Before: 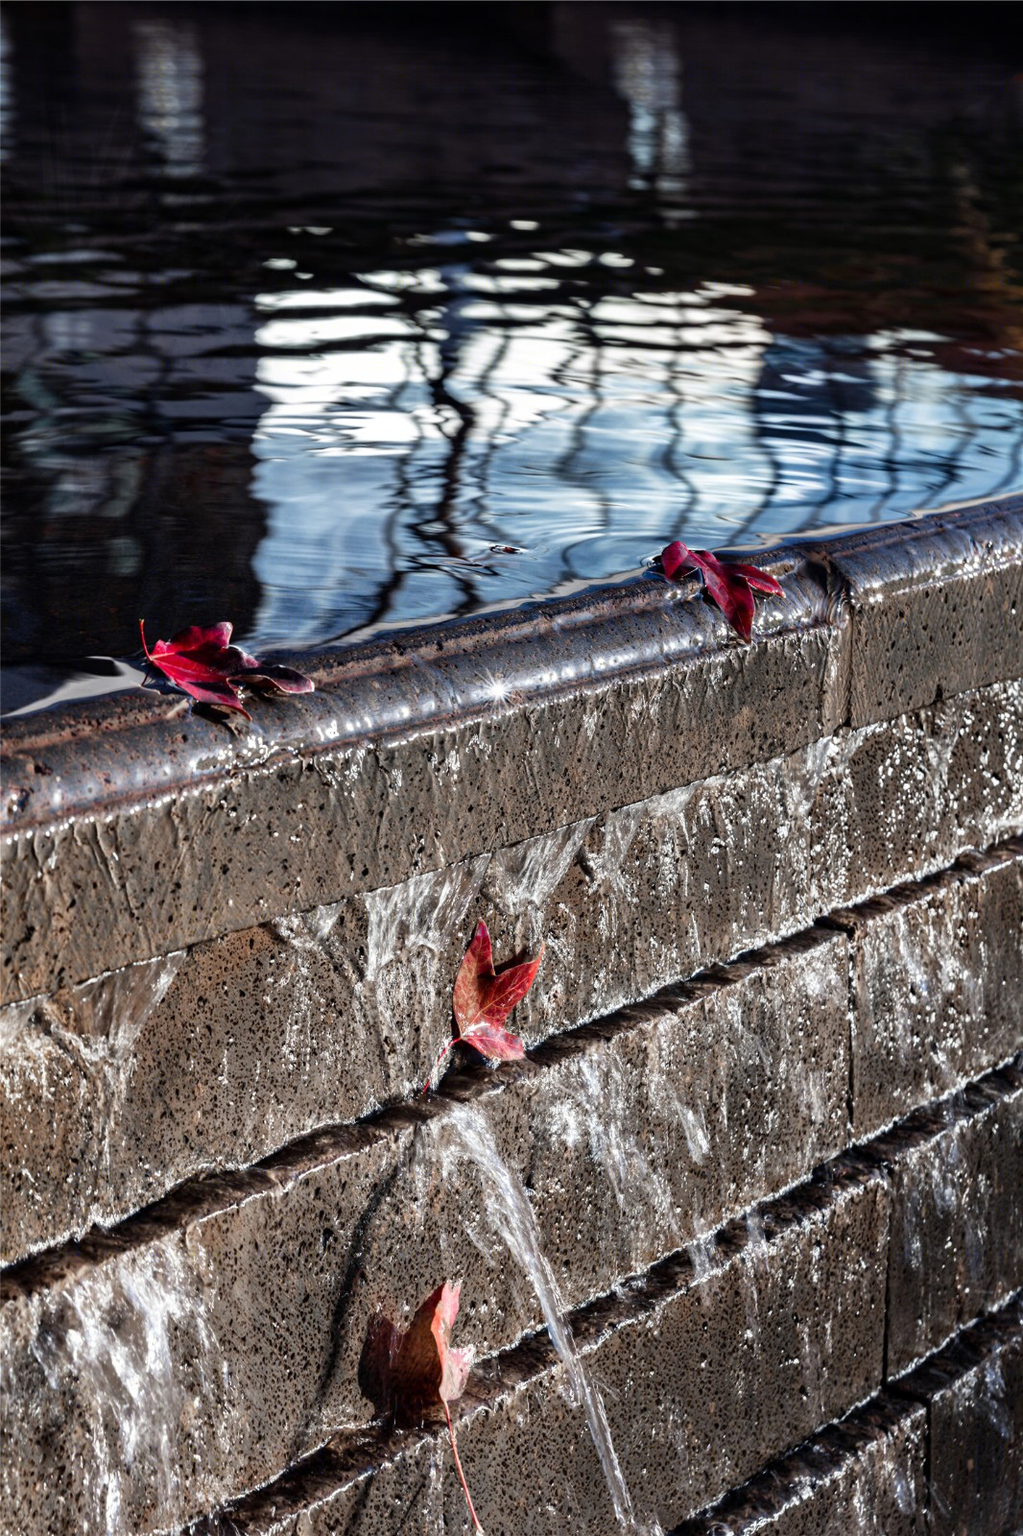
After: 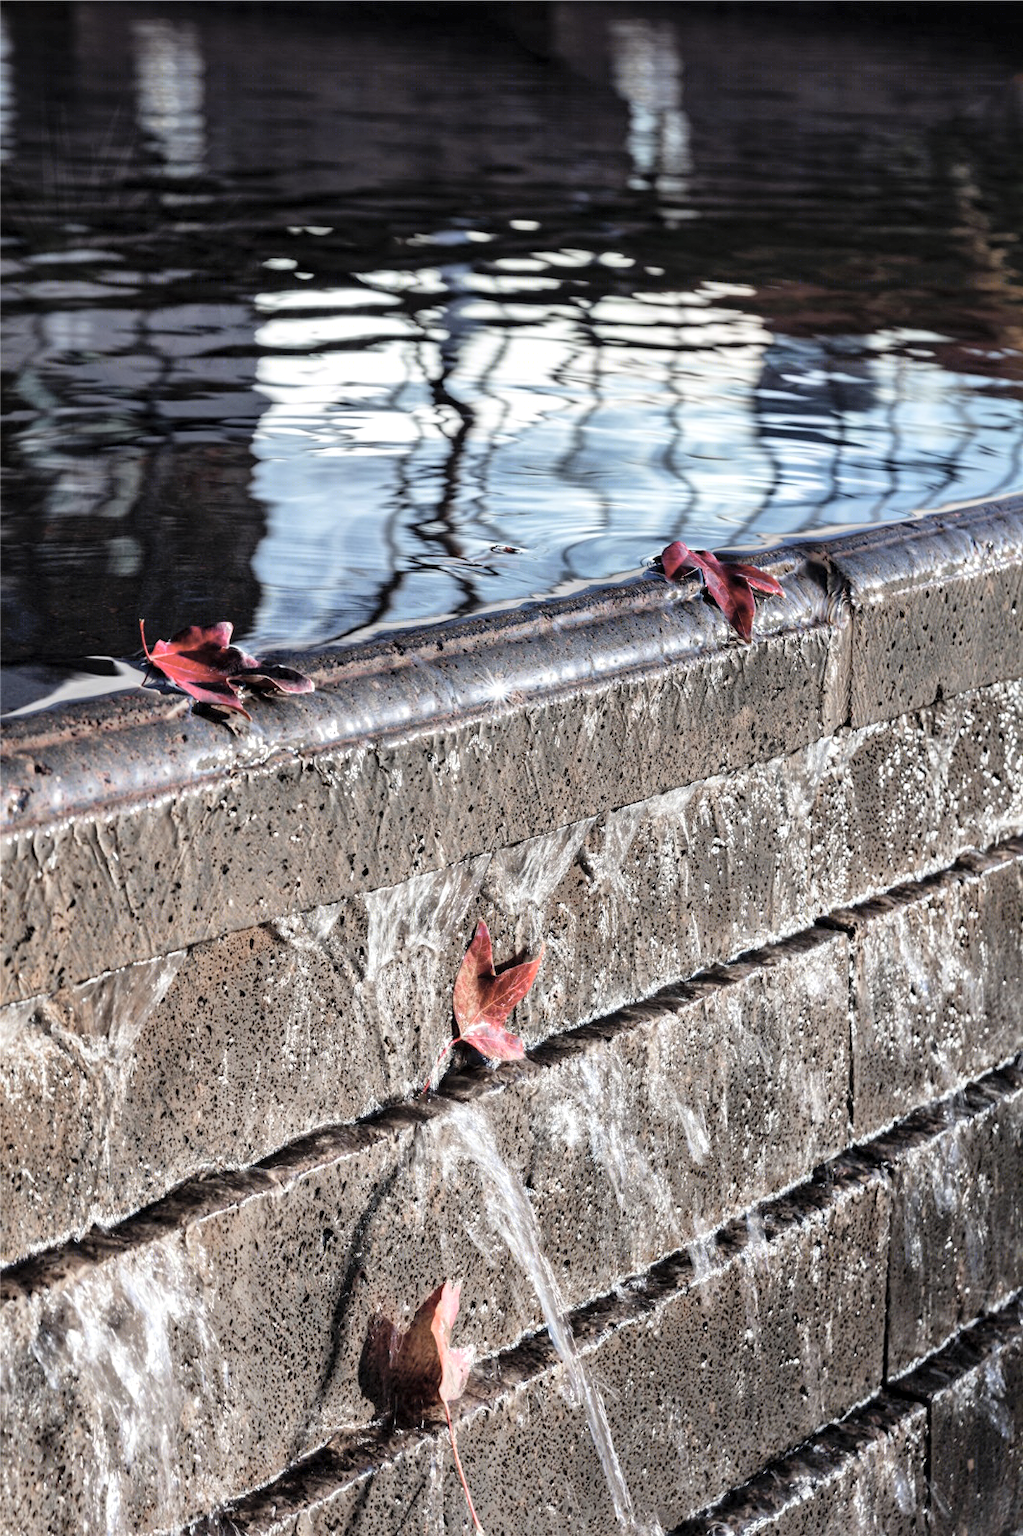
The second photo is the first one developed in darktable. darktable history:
local contrast: mode bilateral grid, contrast 20, coarseness 50, detail 120%, midtone range 0.2
global tonemap: drago (0.7, 100)
color correction: saturation 0.8
white balance: emerald 1
